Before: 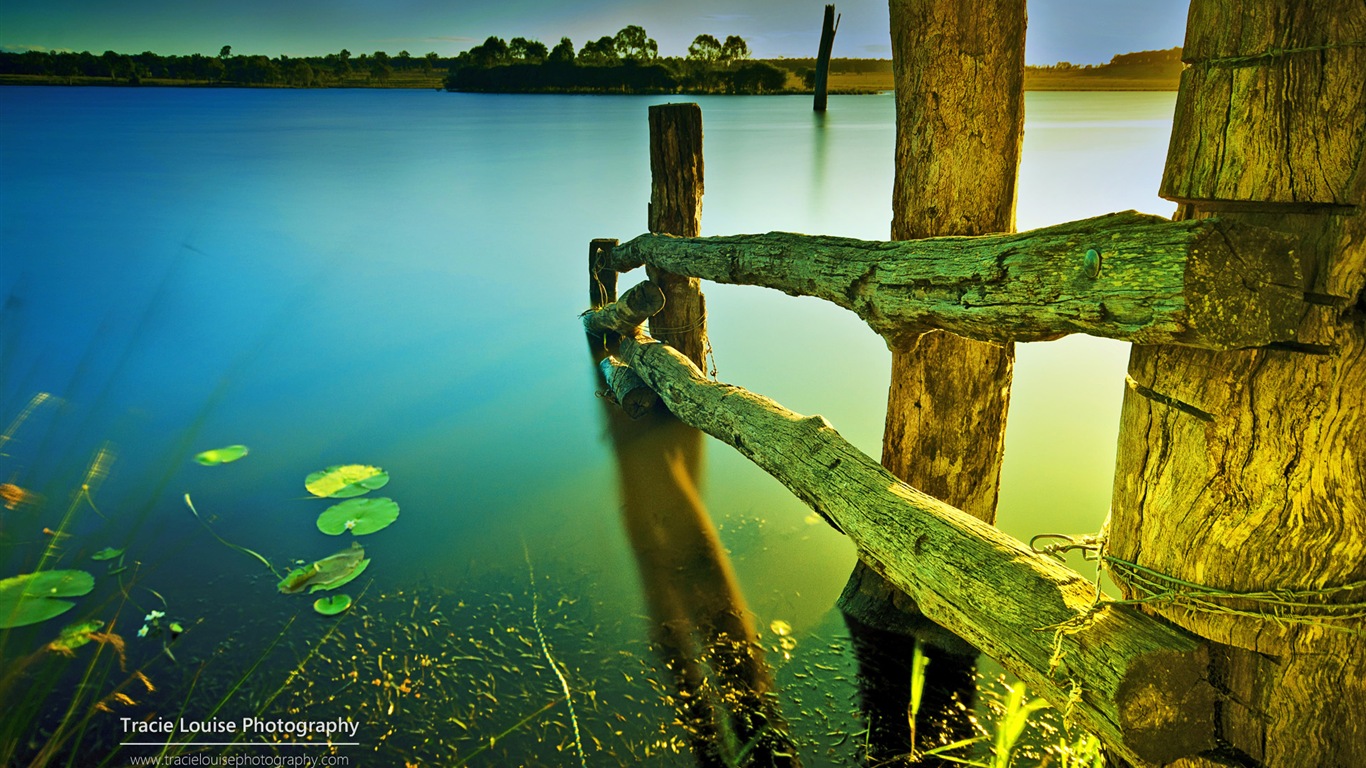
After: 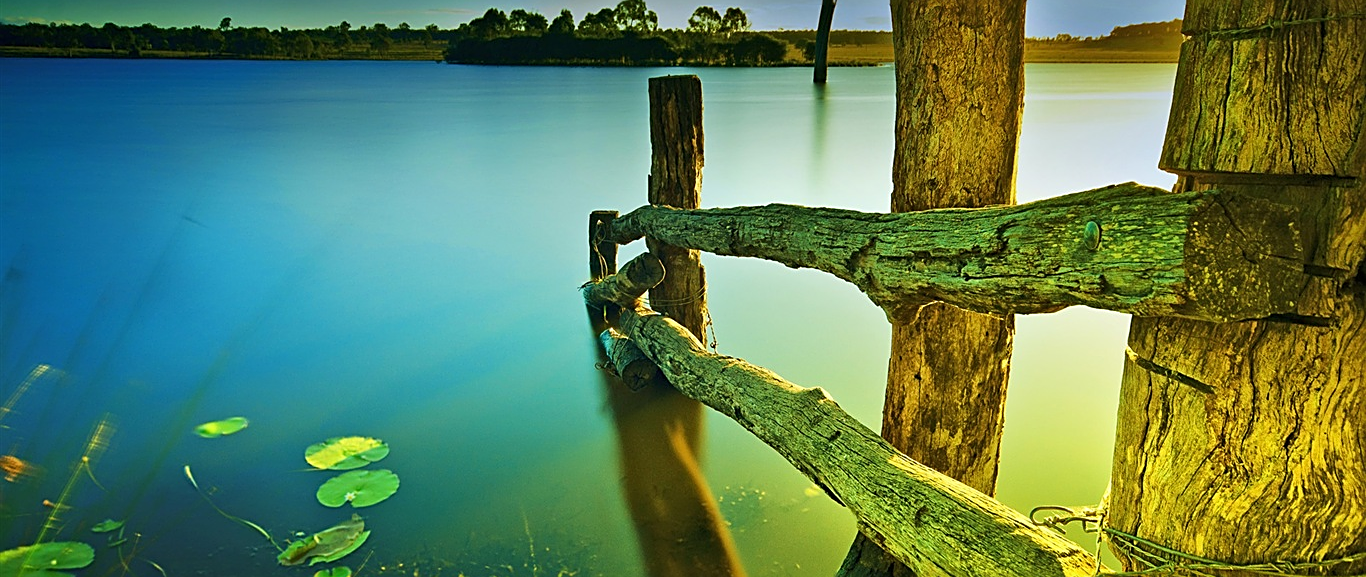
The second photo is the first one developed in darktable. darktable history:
sharpen: on, module defaults
crop: top 3.715%, bottom 21.127%
